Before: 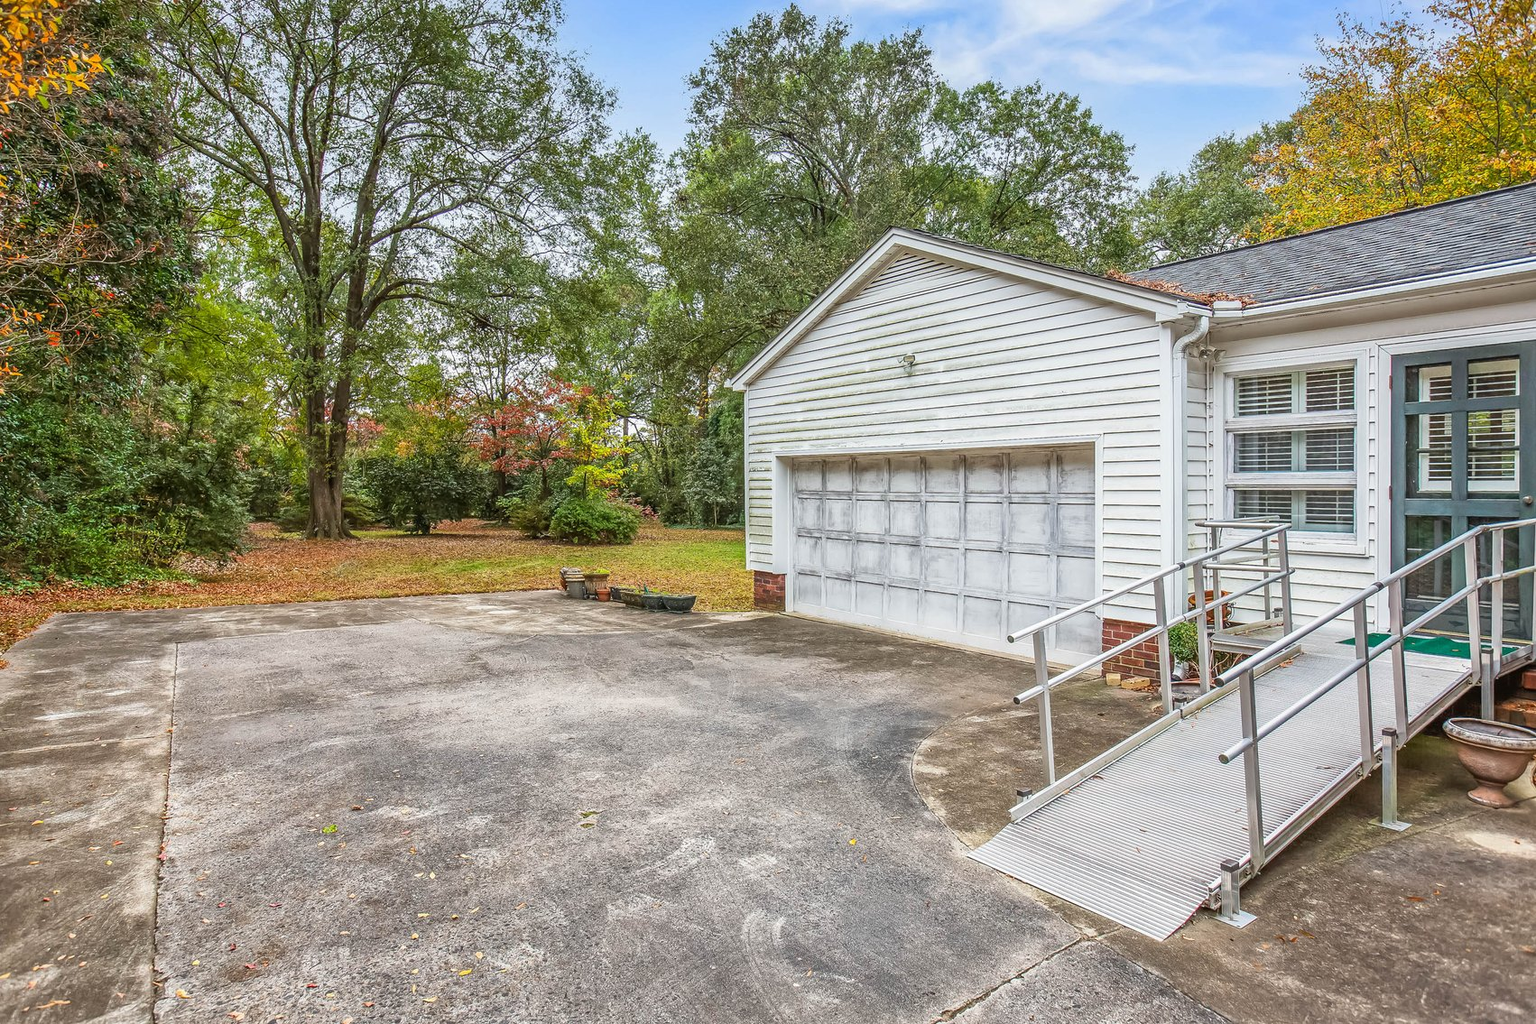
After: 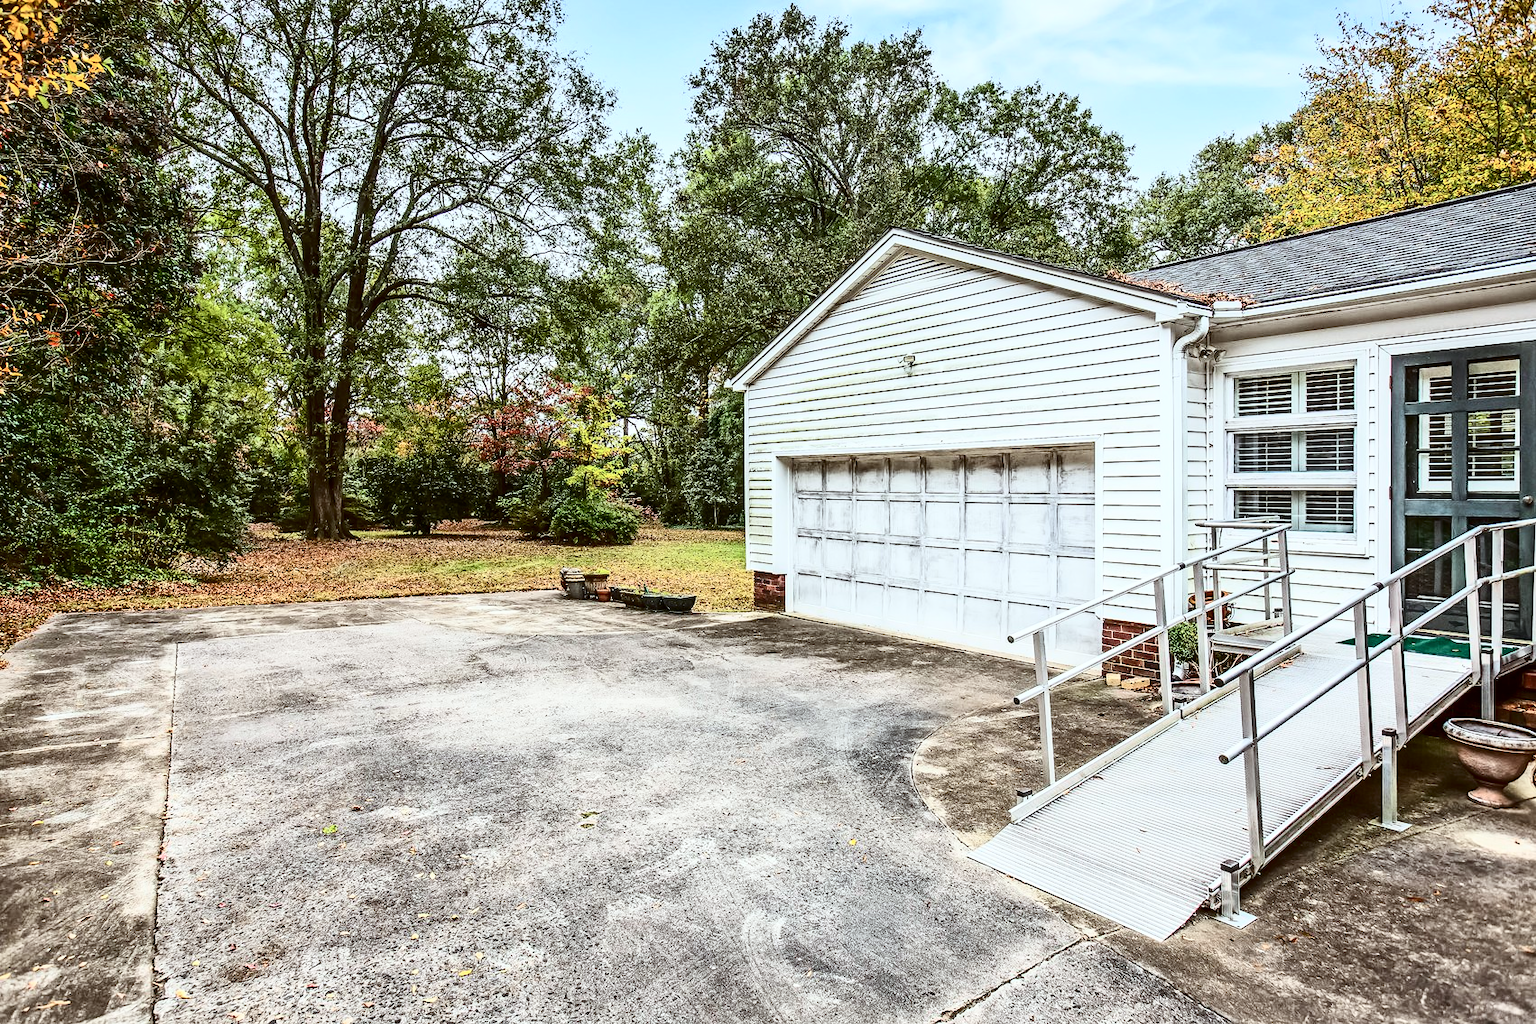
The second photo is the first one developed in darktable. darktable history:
color correction: highlights a* -2.8, highlights b* -2.06, shadows a* 2.39, shadows b* 2.8
contrast brightness saturation: contrast 0.486, saturation -0.096
